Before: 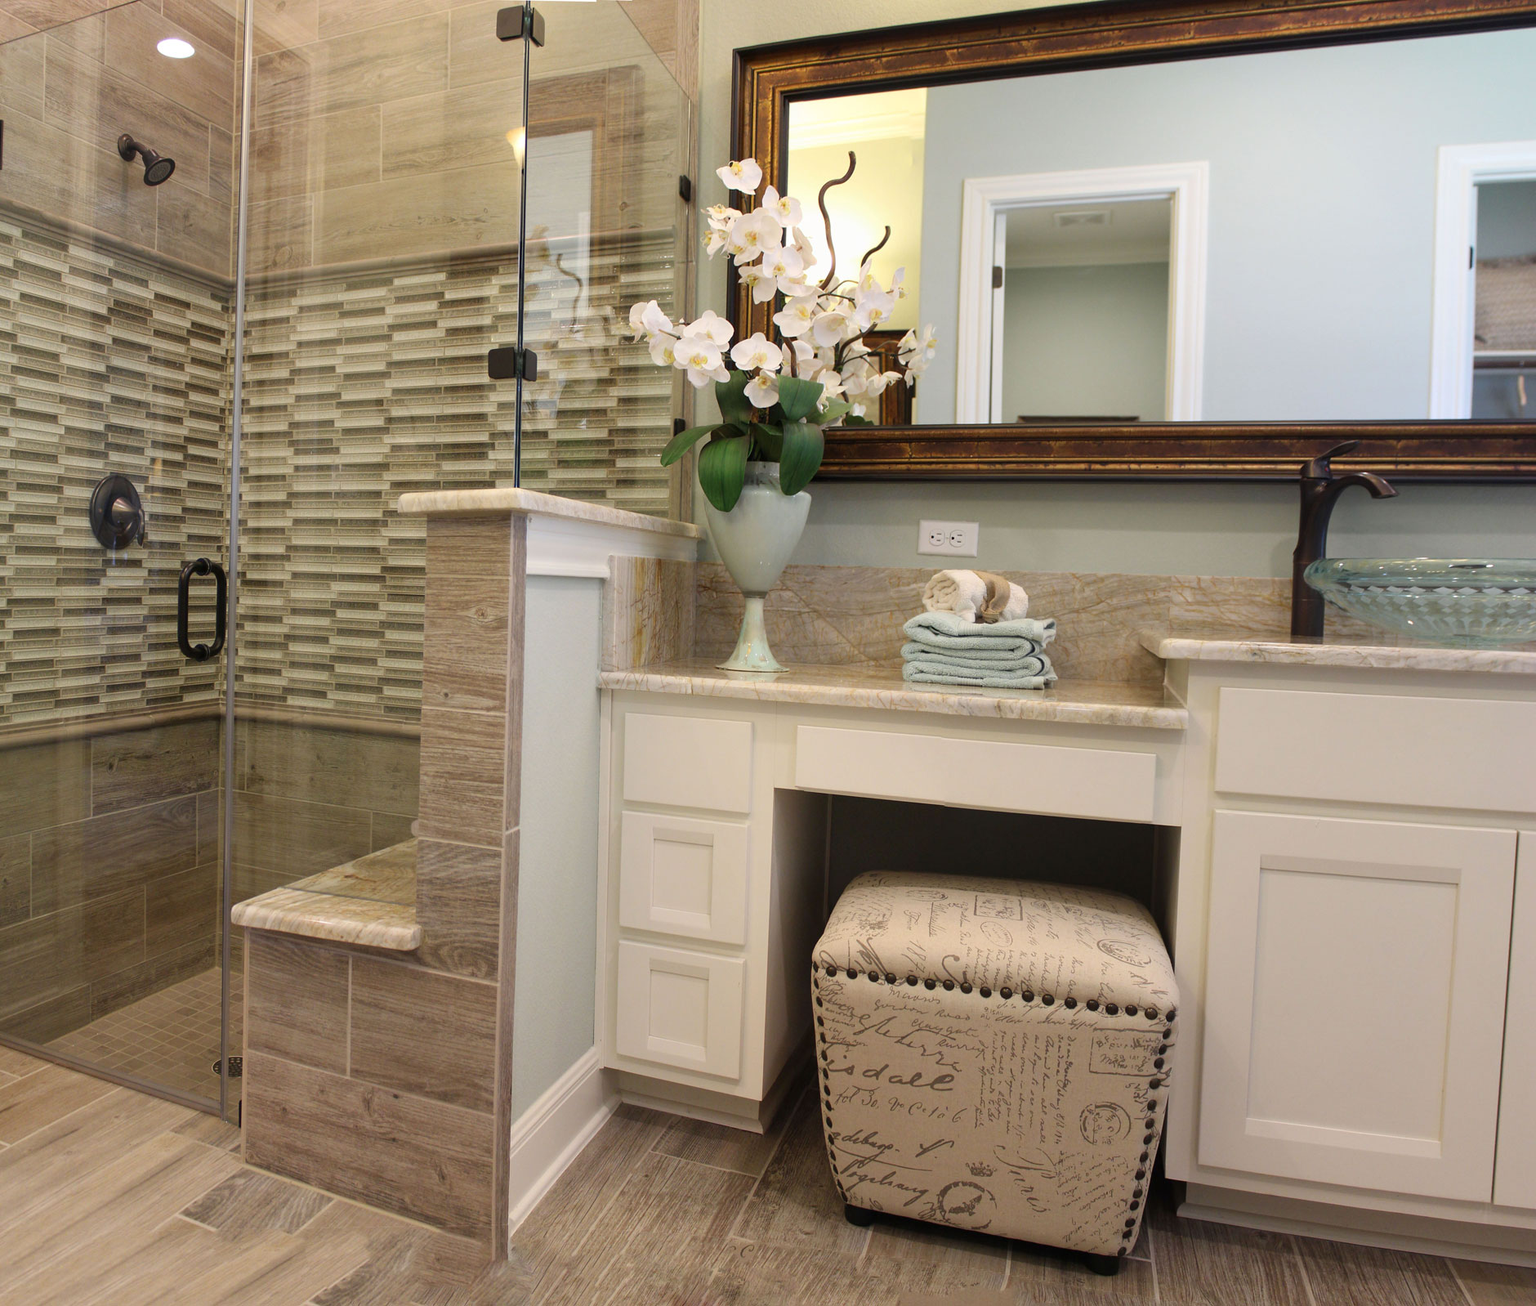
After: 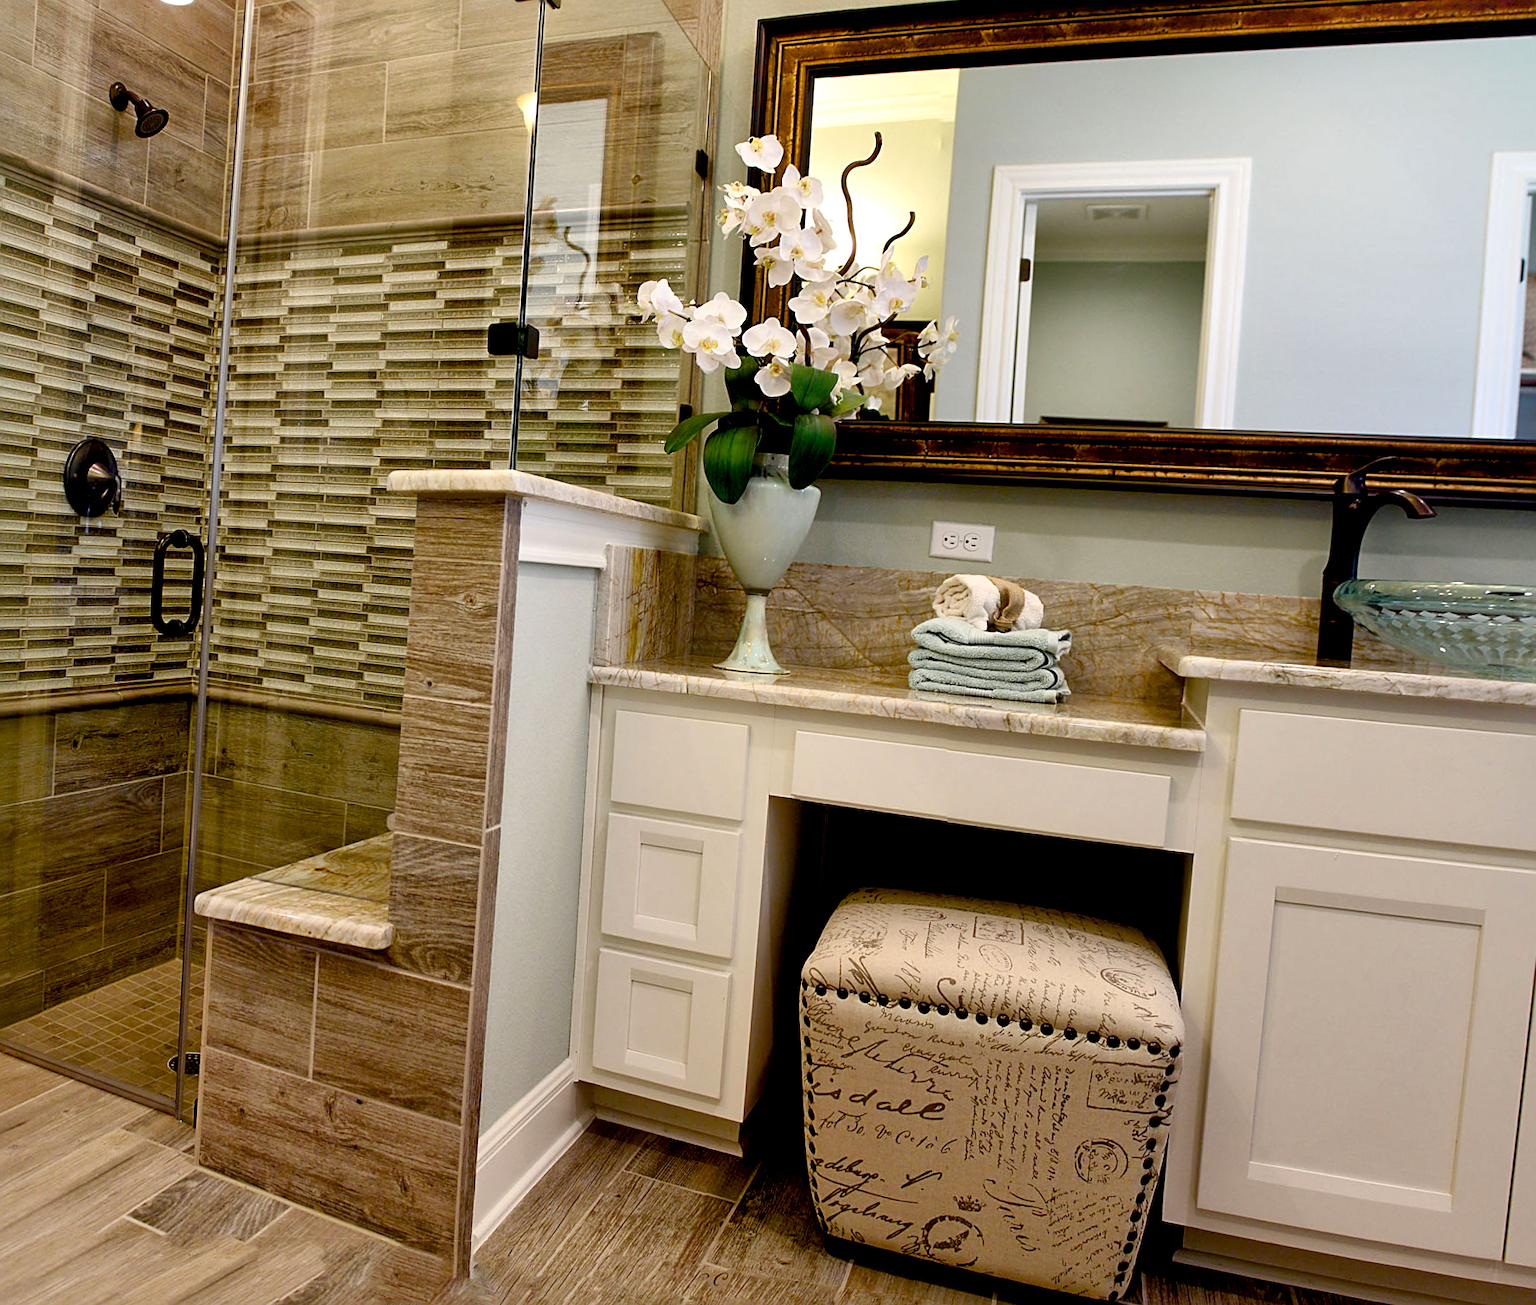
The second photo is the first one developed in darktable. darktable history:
local contrast: mode bilateral grid, contrast 25, coarseness 60, detail 151%, midtone range 0.2
tone equalizer: on, module defaults
contrast brightness saturation: contrast 0.07
color balance rgb: perceptual saturation grading › global saturation 20%, perceptual saturation grading › highlights -25%, perceptual saturation grading › shadows 50%
exposure: black level correction 0.029, exposure -0.073 EV, compensate highlight preservation false
sharpen: on, module defaults
crop and rotate: angle -2.38°
